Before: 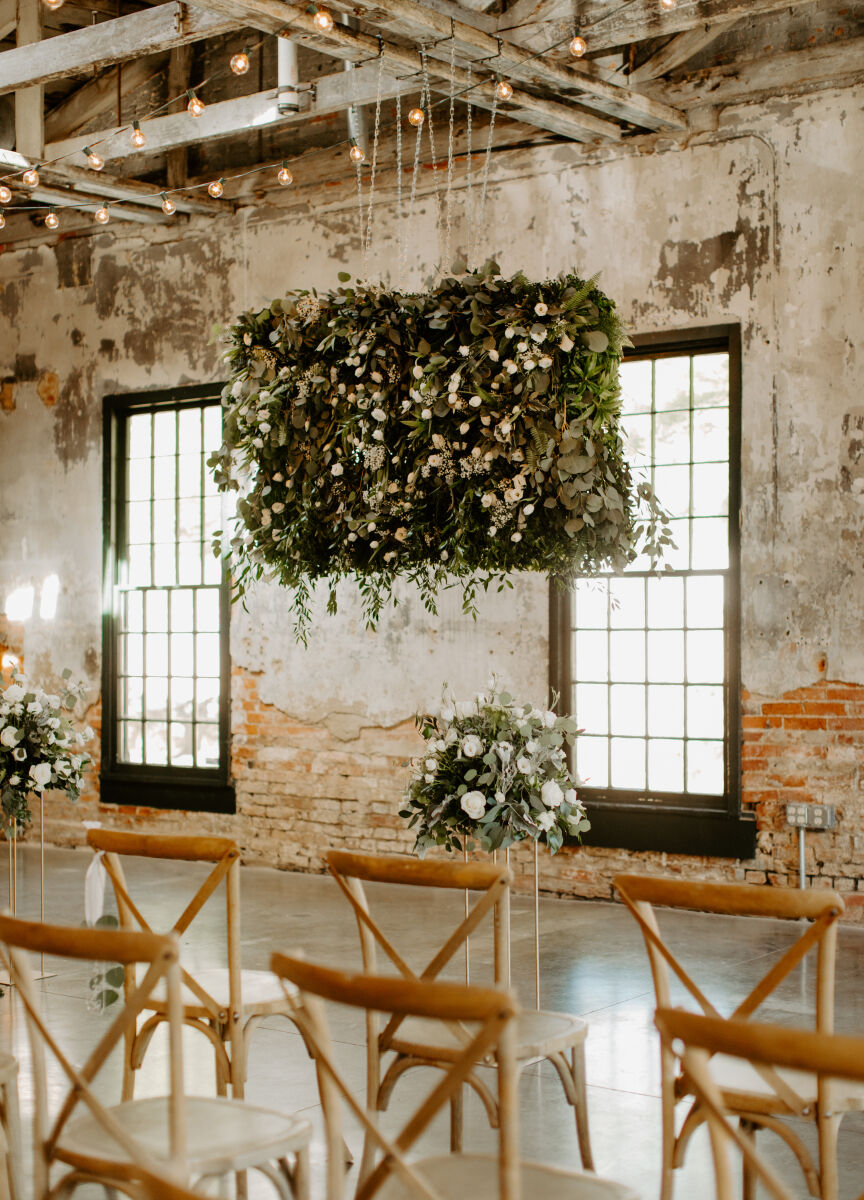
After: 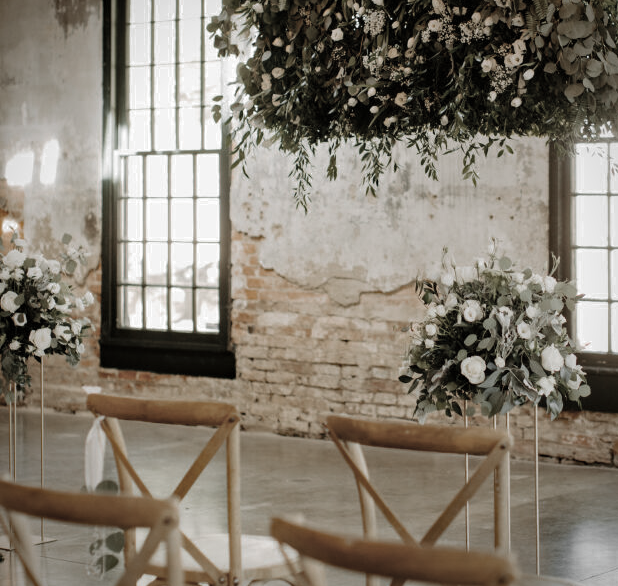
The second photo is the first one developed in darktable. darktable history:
color zones: curves: ch0 [(0, 0.613) (0.01, 0.613) (0.245, 0.448) (0.498, 0.529) (0.642, 0.665) (0.879, 0.777) (0.99, 0.613)]; ch1 [(0, 0.035) (0.121, 0.189) (0.259, 0.197) (0.415, 0.061) (0.589, 0.022) (0.732, 0.022) (0.857, 0.026) (0.991, 0.053)]
crop: top 36.294%, right 28.363%, bottom 14.826%
vignetting: brightness -0.376, saturation 0.016
haze removal: compatibility mode true, adaptive false
velvia: on, module defaults
